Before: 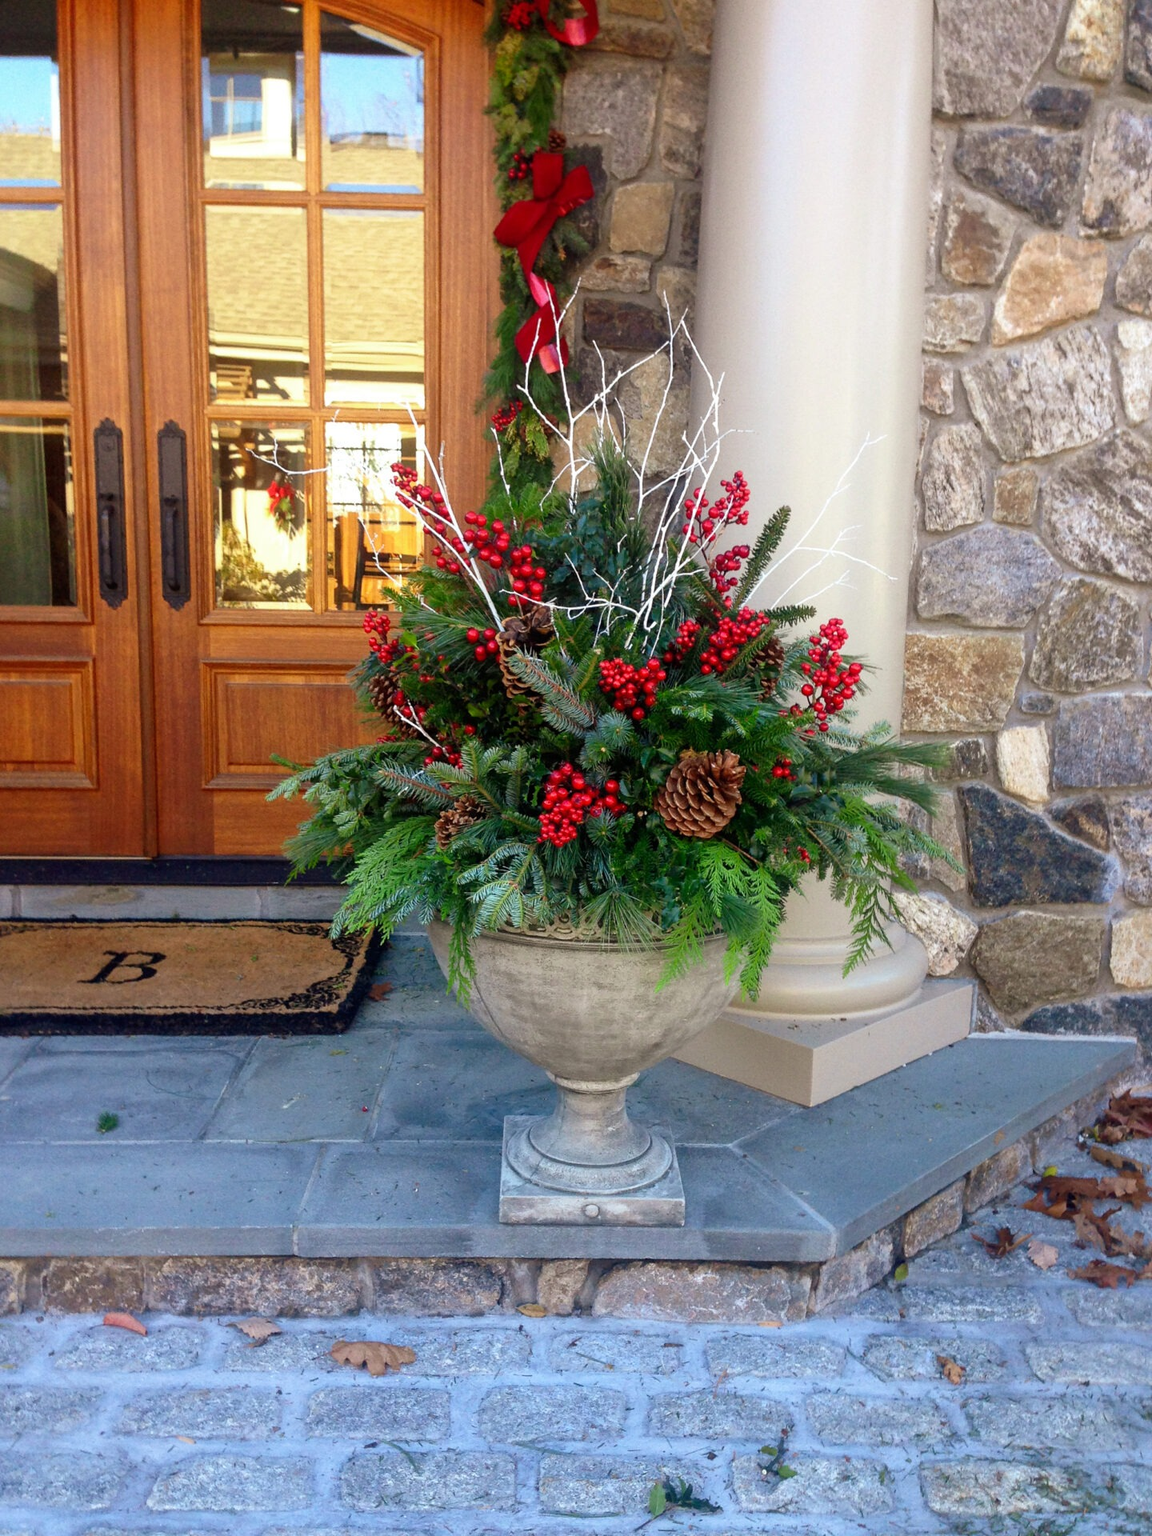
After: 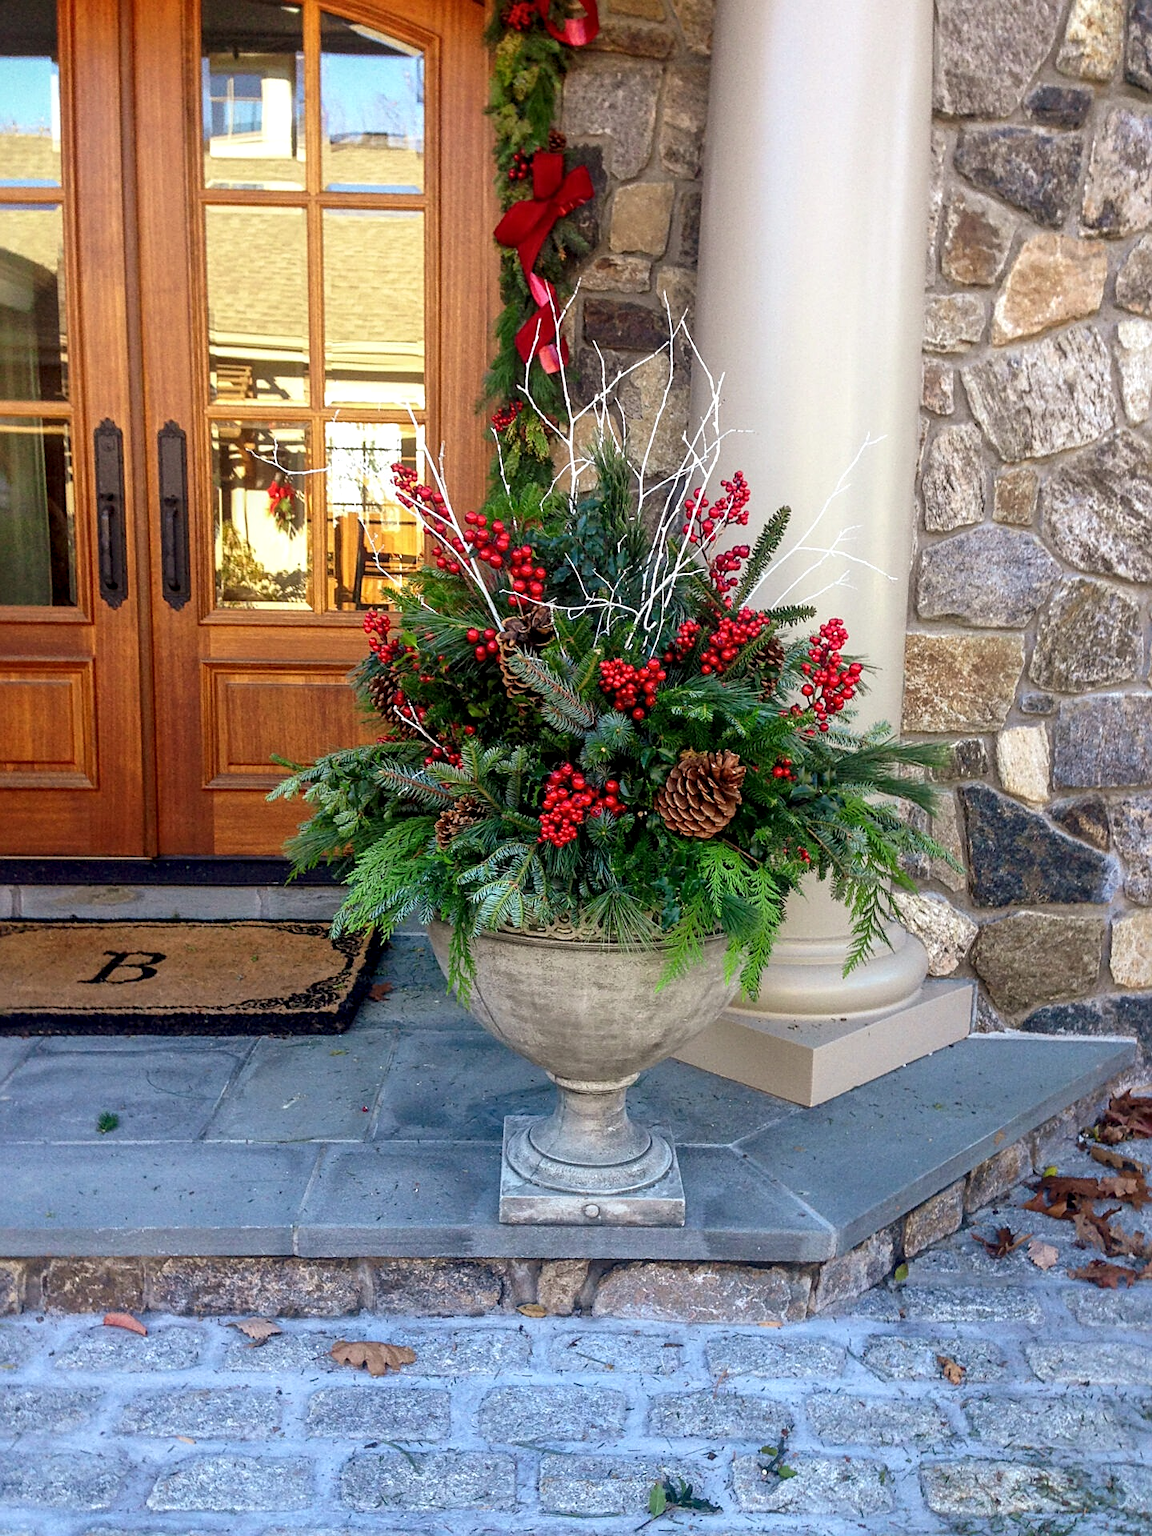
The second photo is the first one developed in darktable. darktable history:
sharpen: amount 0.478
local contrast: on, module defaults
